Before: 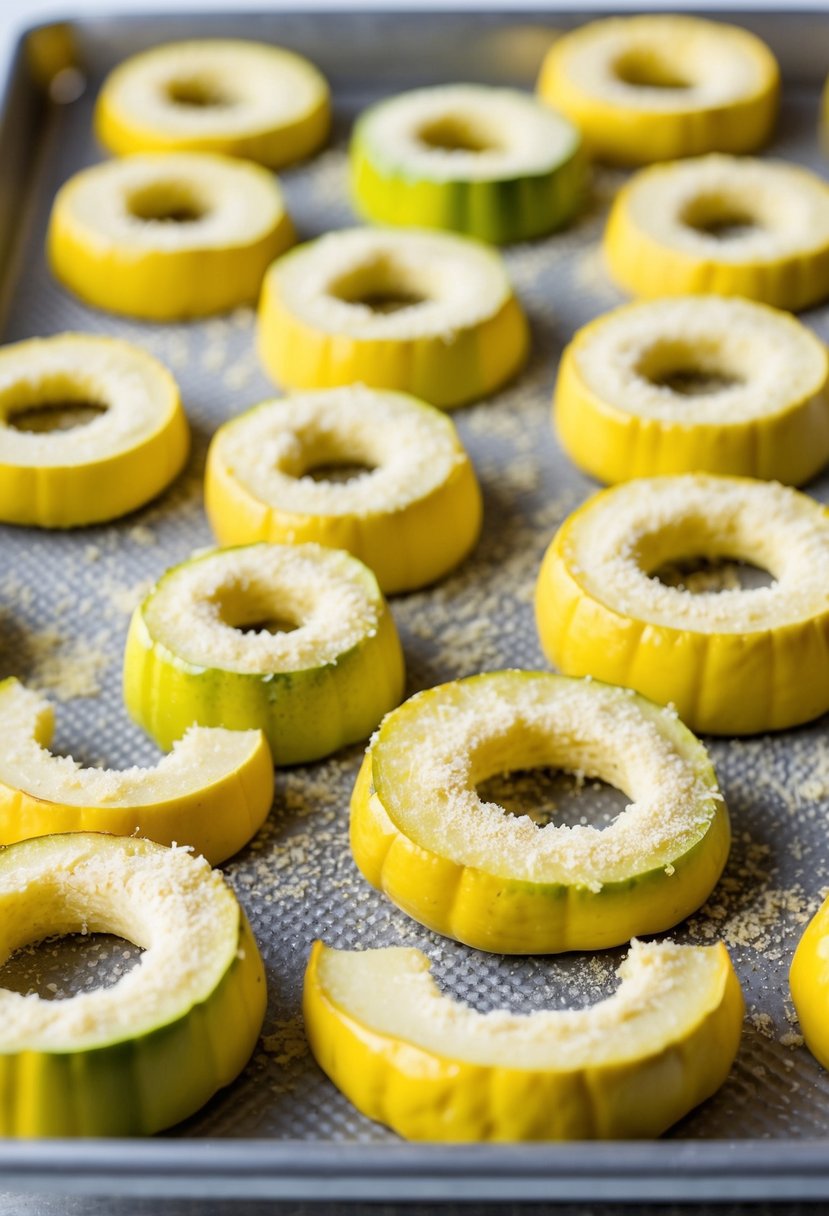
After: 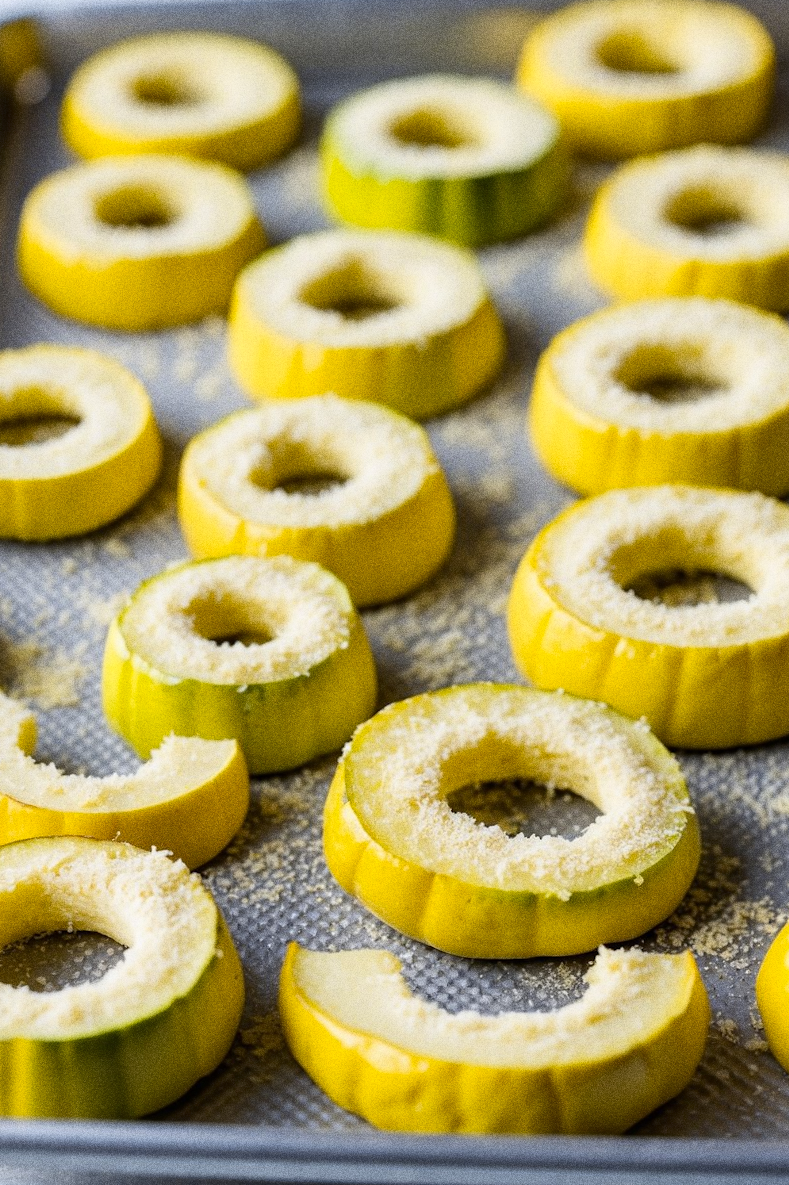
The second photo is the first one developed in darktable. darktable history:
rotate and perspective: rotation 0.074°, lens shift (vertical) 0.096, lens shift (horizontal) -0.041, crop left 0.043, crop right 0.952, crop top 0.024, crop bottom 0.979
grain: coarseness 0.09 ISO, strength 40%
color contrast: green-magenta contrast 0.8, blue-yellow contrast 1.1, unbound 0
